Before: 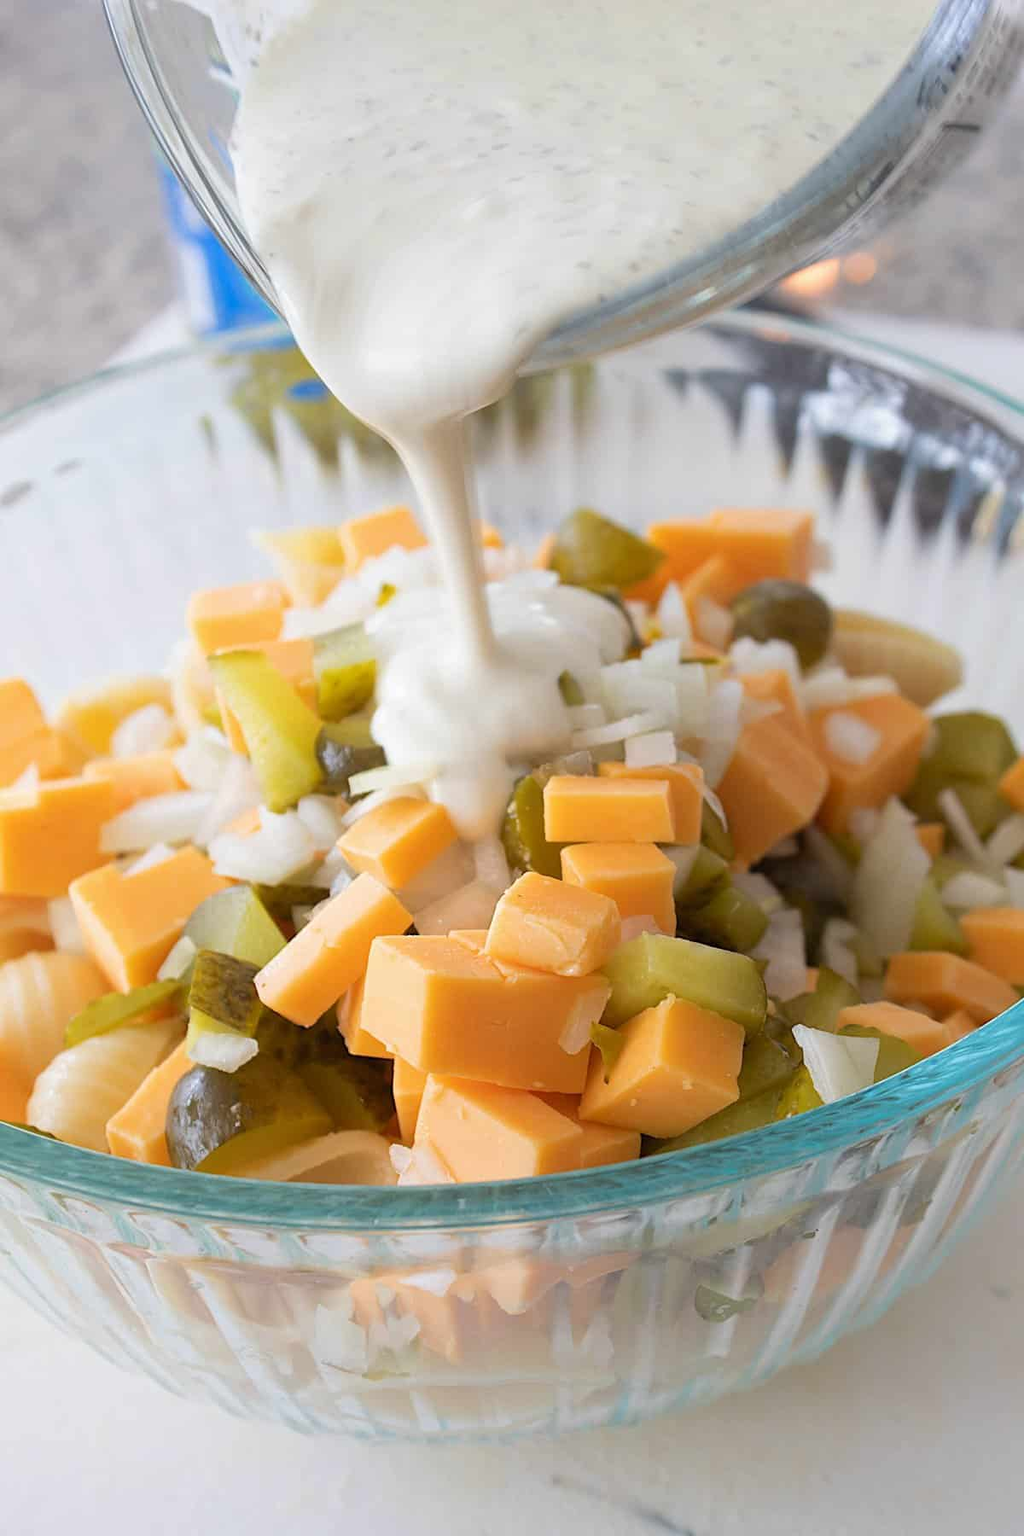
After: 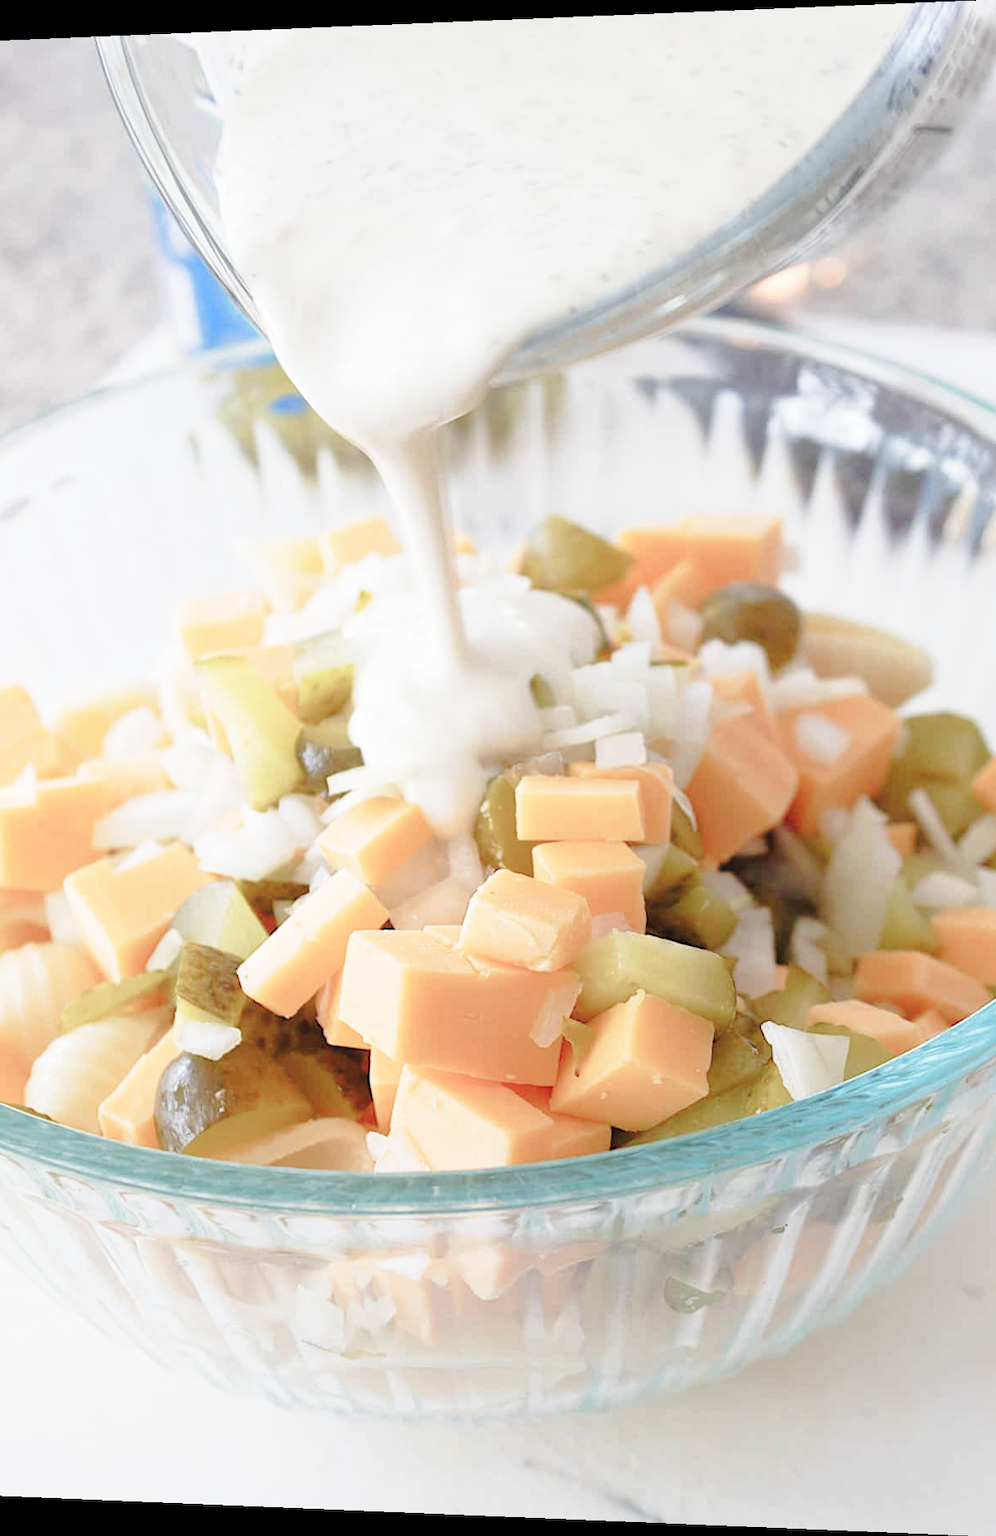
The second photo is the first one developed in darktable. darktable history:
rotate and perspective: lens shift (horizontal) -0.055, automatic cropping off
tone curve: curves: ch0 [(0, 0) (0.004, 0.008) (0.077, 0.156) (0.169, 0.29) (0.774, 0.774) (1, 1)], color space Lab, linked channels, preserve colors none
color balance: input saturation 100.43%, contrast fulcrum 14.22%, output saturation 70.41%
base curve: curves: ch0 [(0, 0) (0.028, 0.03) (0.121, 0.232) (0.46, 0.748) (0.859, 0.968) (1, 1)], preserve colors none
